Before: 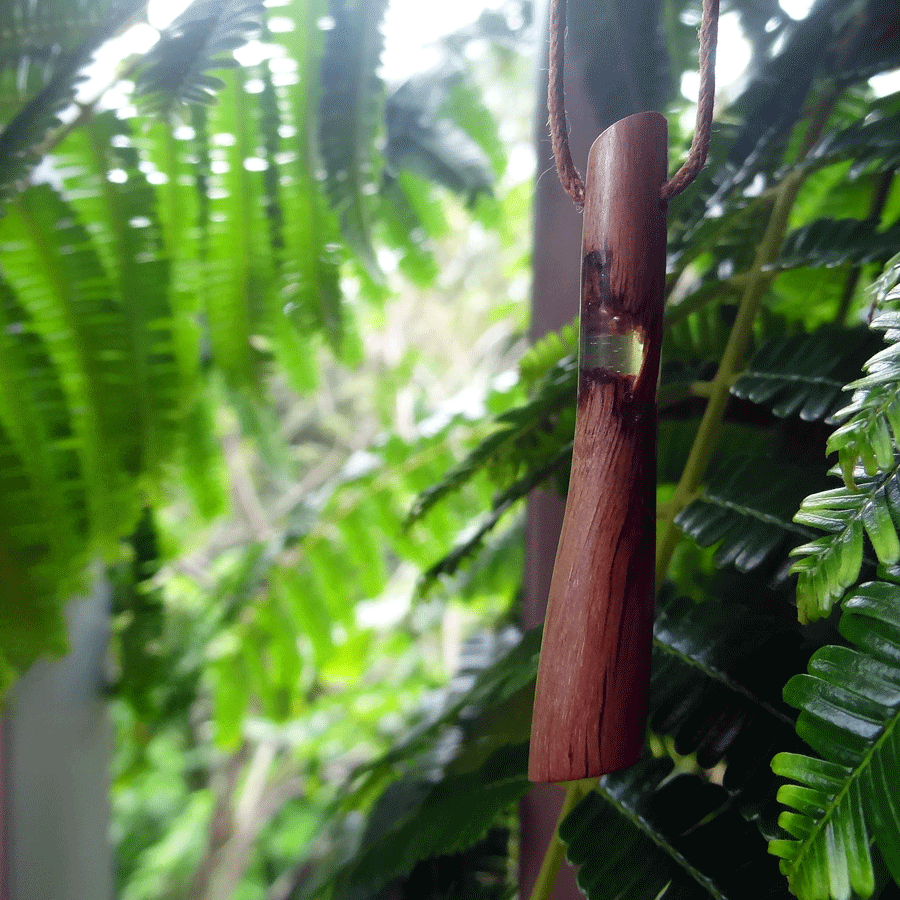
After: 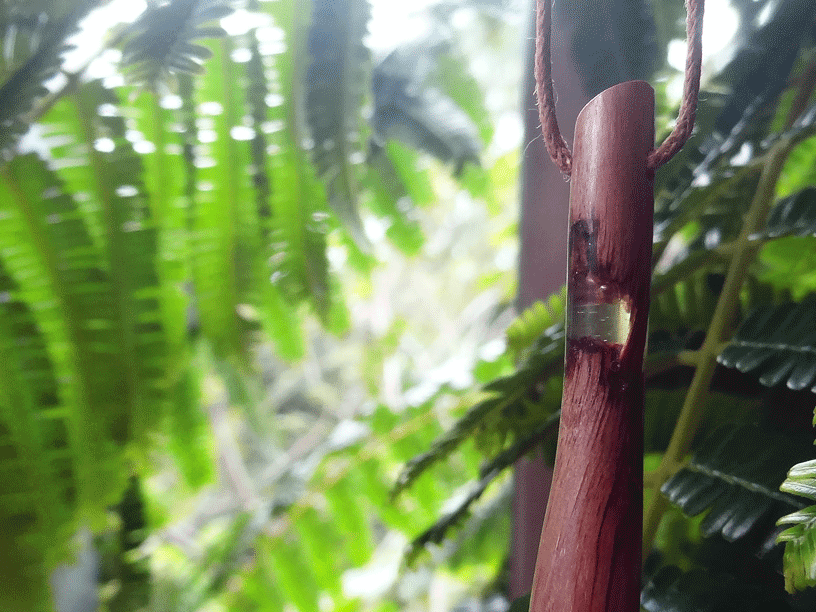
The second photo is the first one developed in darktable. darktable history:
contrast brightness saturation: saturation 0.1
crop: left 1.509%, top 3.452%, right 7.696%, bottom 28.452%
tone curve: curves: ch0 [(0, 0.046) (0.04, 0.074) (0.831, 0.861) (1, 1)]; ch1 [(0, 0) (0.146, 0.159) (0.338, 0.365) (0.417, 0.455) (0.489, 0.486) (0.504, 0.502) (0.529, 0.537) (0.563, 0.567) (1, 1)]; ch2 [(0, 0) (0.307, 0.298) (0.388, 0.375) (0.443, 0.456) (0.485, 0.492) (0.544, 0.525) (1, 1)], color space Lab, independent channels, preserve colors none
